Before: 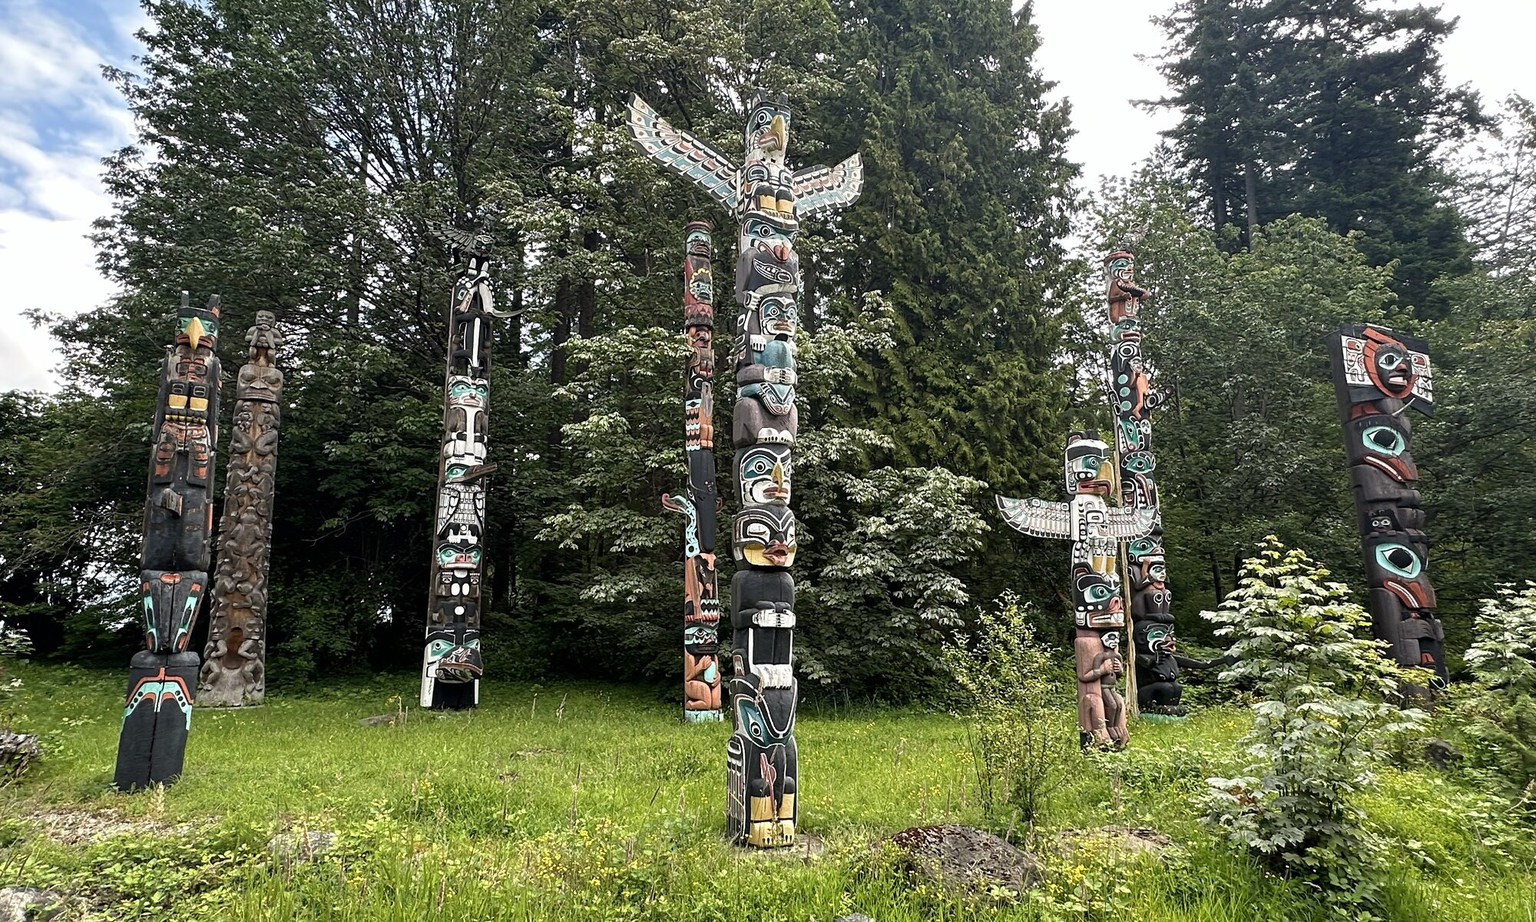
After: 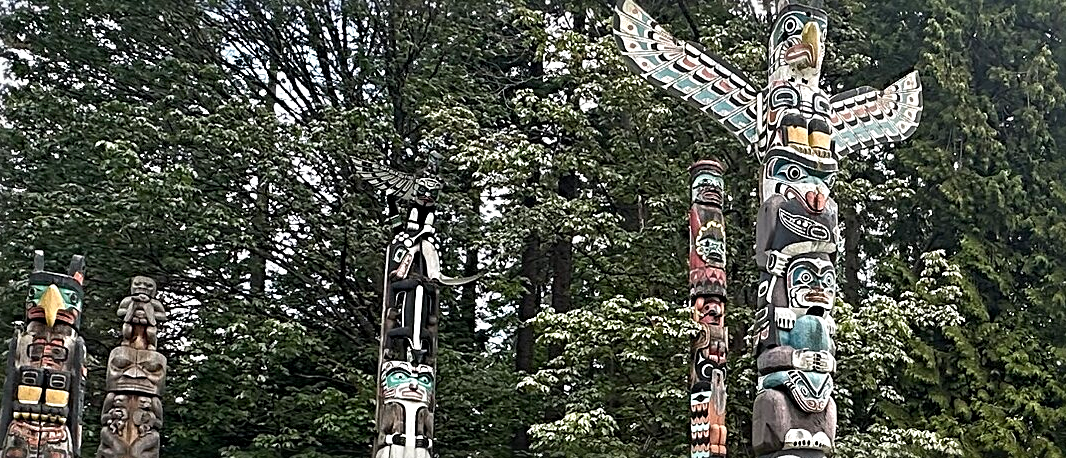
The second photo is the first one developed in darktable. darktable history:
crop: left 10.134%, top 10.705%, right 36.539%, bottom 51.12%
sharpen: radius 4.881
exposure: exposure -0.002 EV, compensate highlight preservation false
